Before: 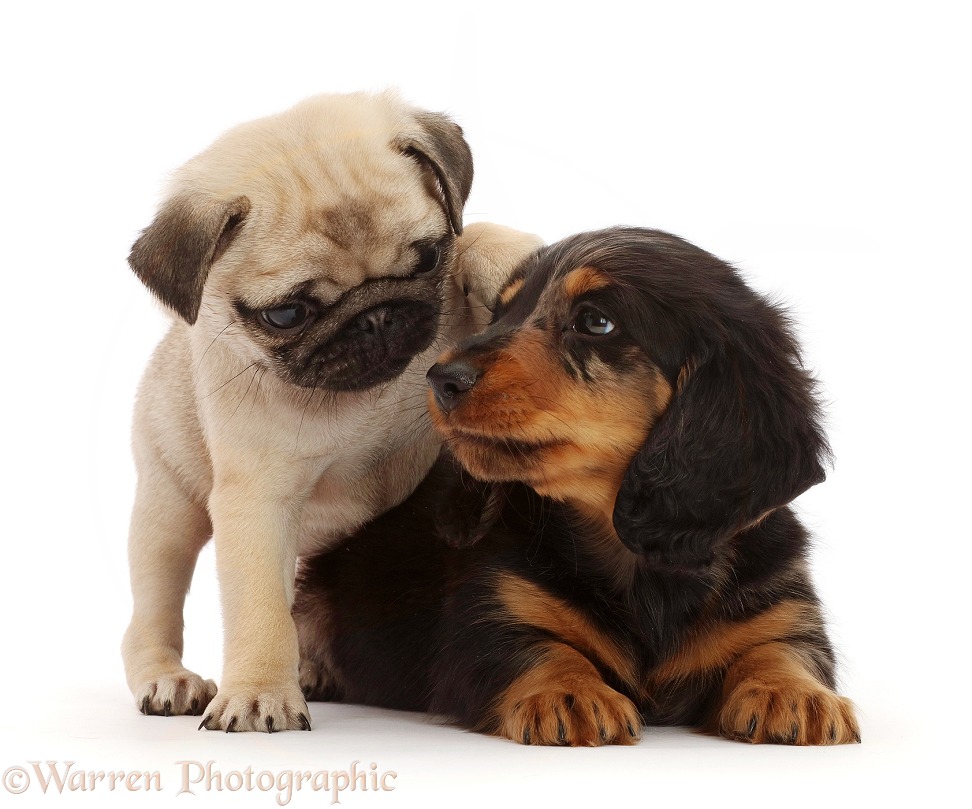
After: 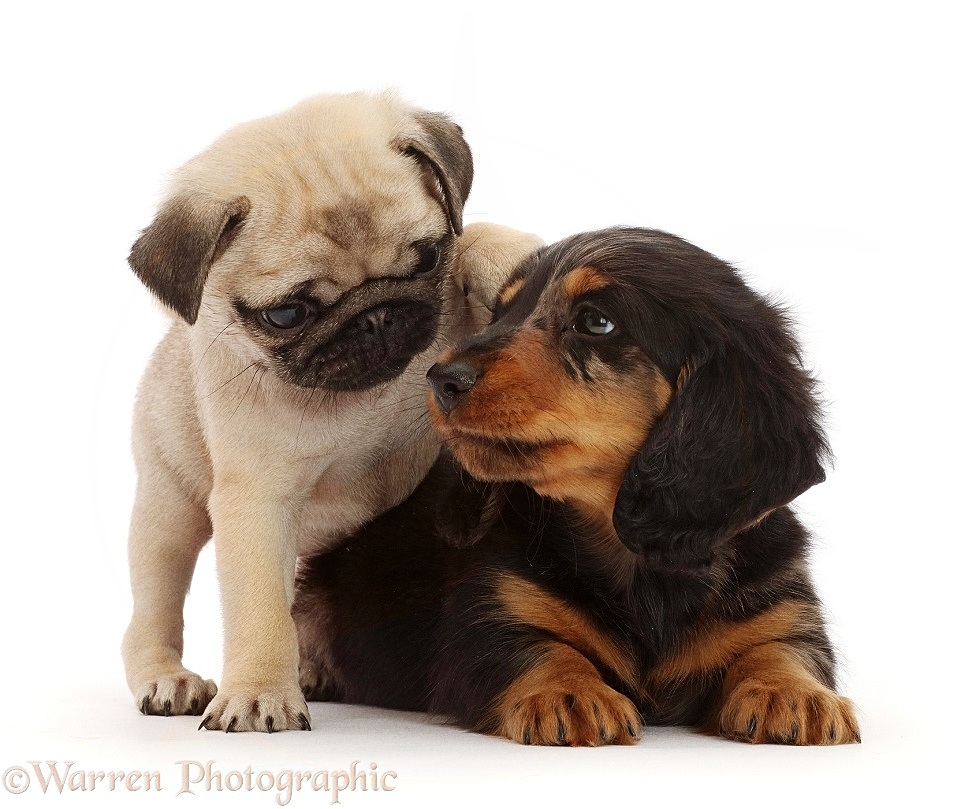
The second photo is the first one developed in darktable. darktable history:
sharpen: amount 0.2
grain: coarseness 0.47 ISO
